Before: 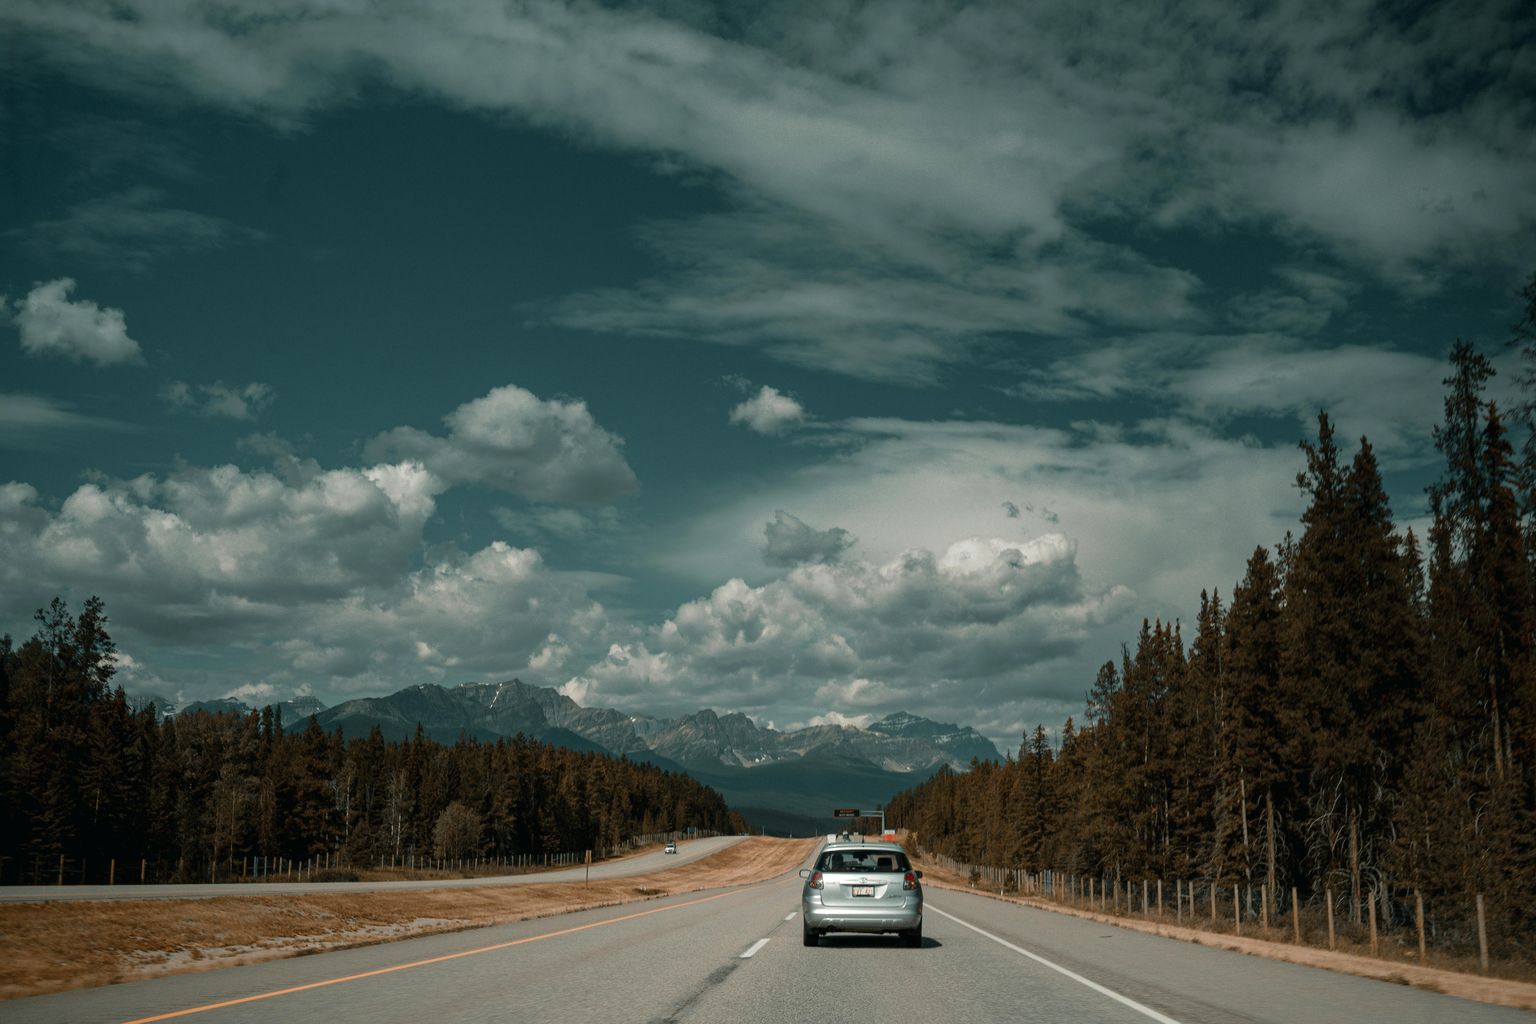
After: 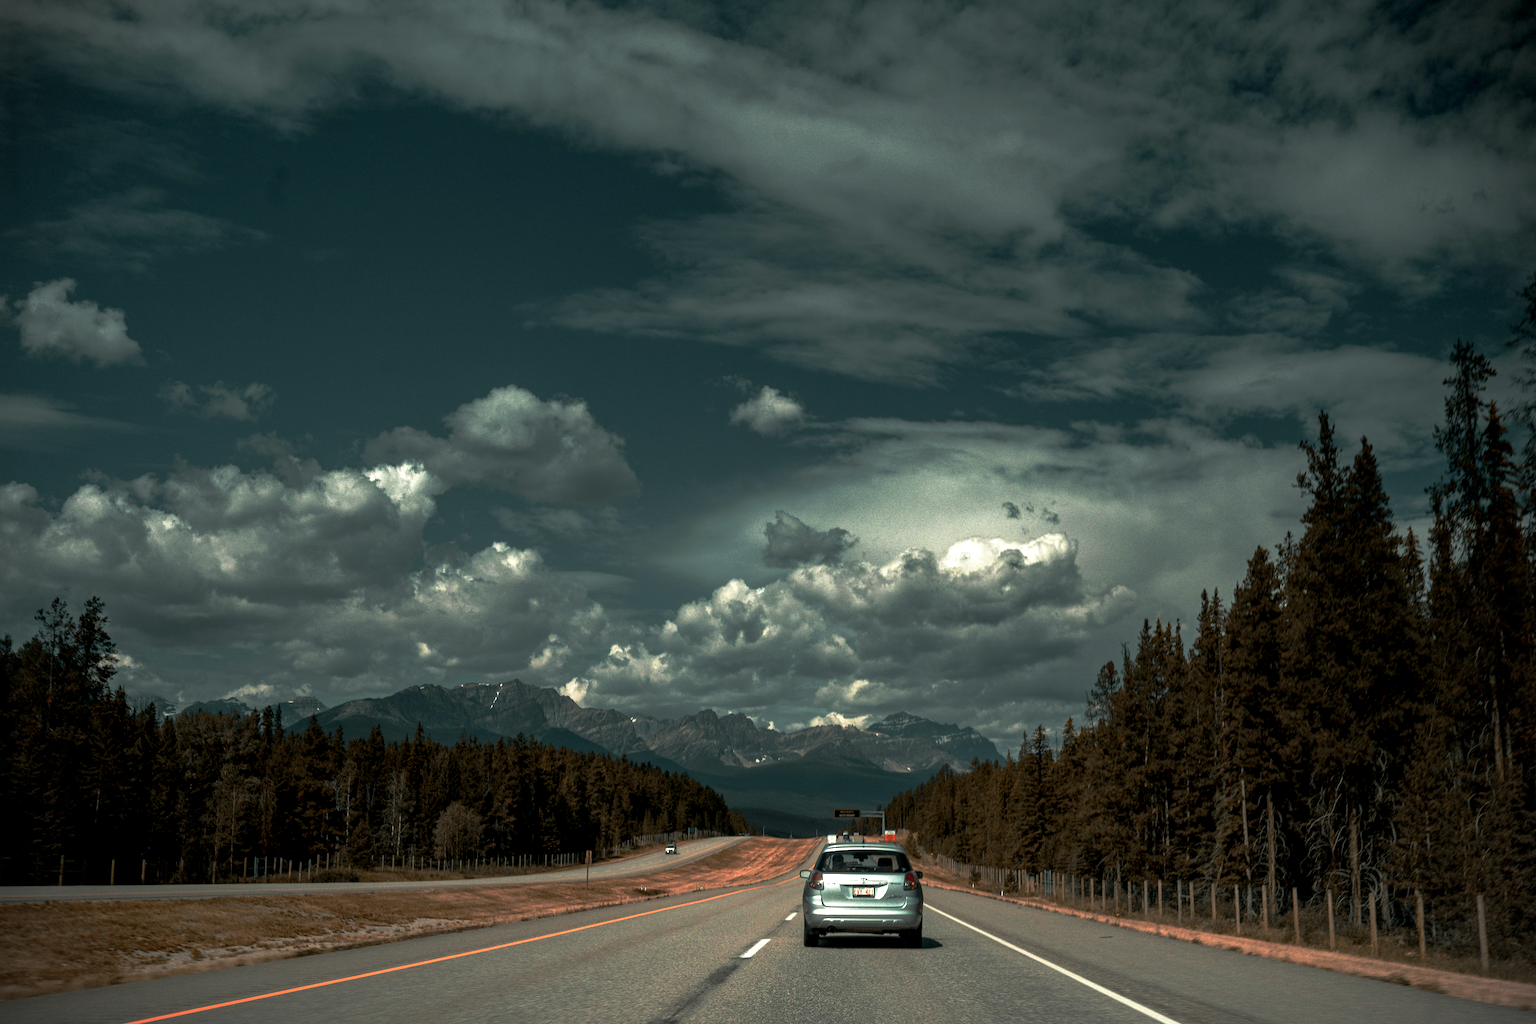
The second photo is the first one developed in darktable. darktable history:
vignetting: fall-off start 91.34%, dithering 8-bit output, unbound false
exposure: black level correction 0.001, exposure 0.677 EV, compensate exposure bias true, compensate highlight preservation false
base curve: curves: ch0 [(0, 0) (0.564, 0.291) (0.802, 0.731) (1, 1)], preserve colors none
local contrast: on, module defaults
